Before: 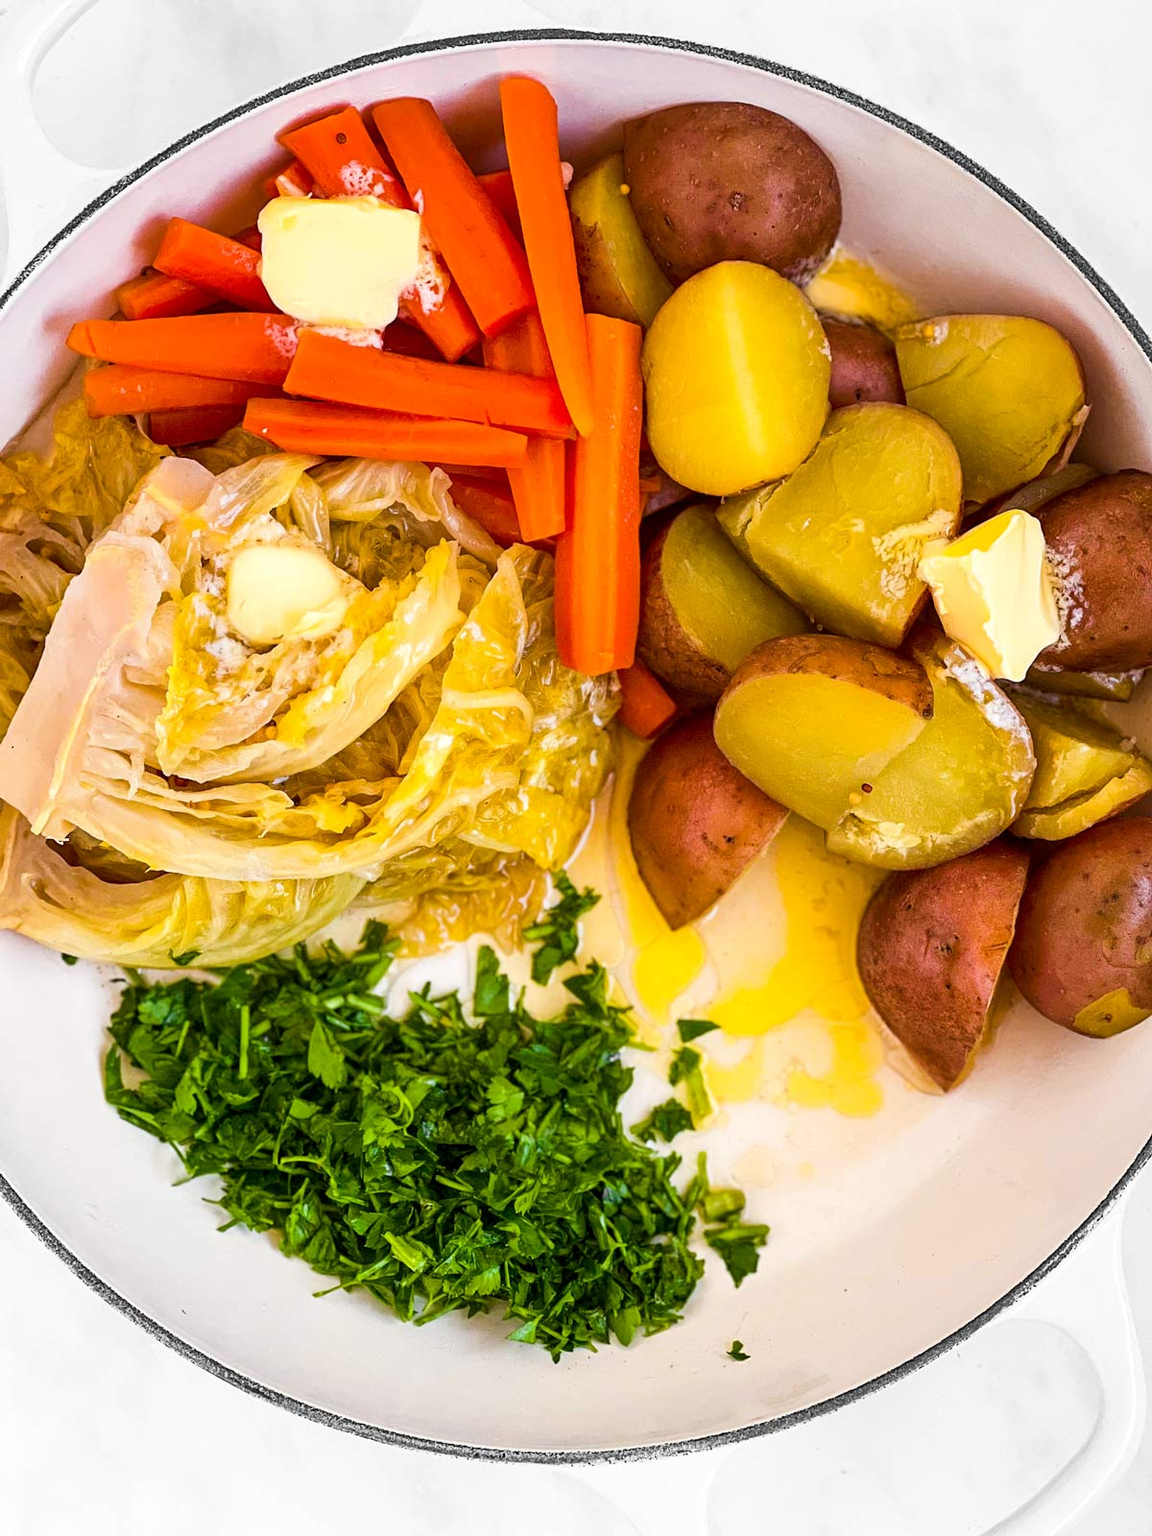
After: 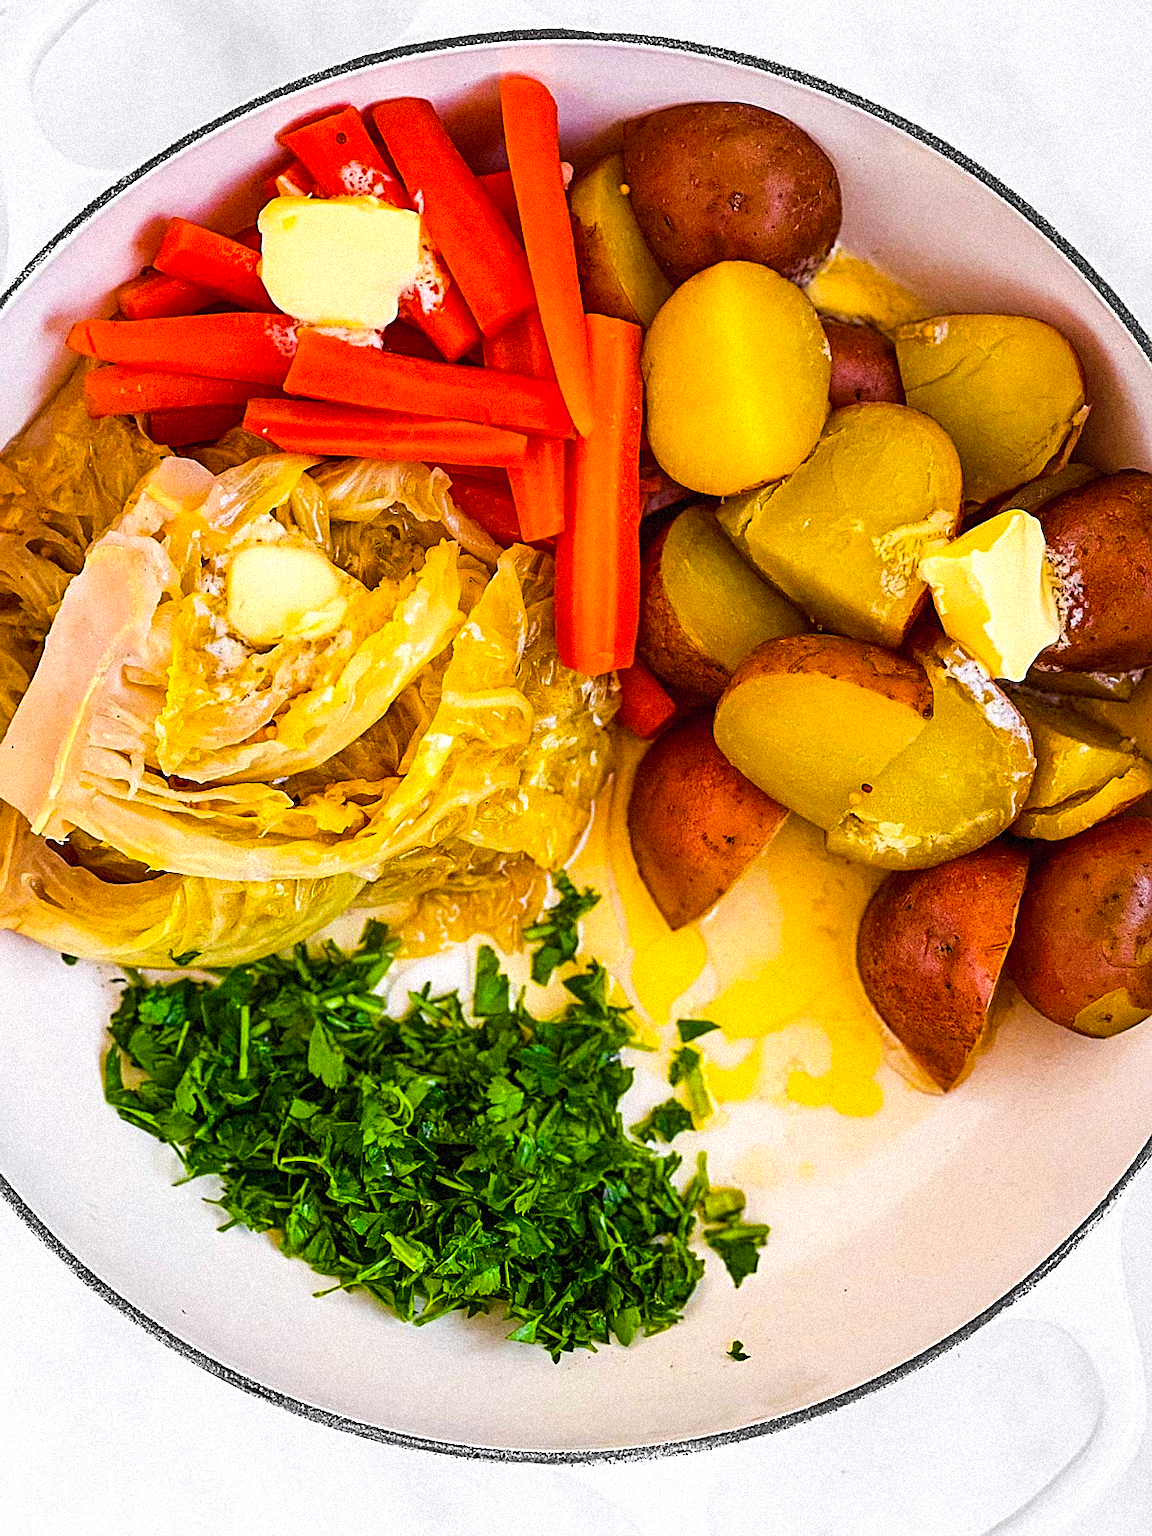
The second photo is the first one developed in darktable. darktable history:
exposure: exposure -0.177 EV, compensate highlight preservation false
sharpen: on, module defaults
grain: strength 35%, mid-tones bias 0%
color balance: lift [1, 1.001, 0.999, 1.001], gamma [1, 1.004, 1.007, 0.993], gain [1, 0.991, 0.987, 1.013], contrast 10%, output saturation 120%
